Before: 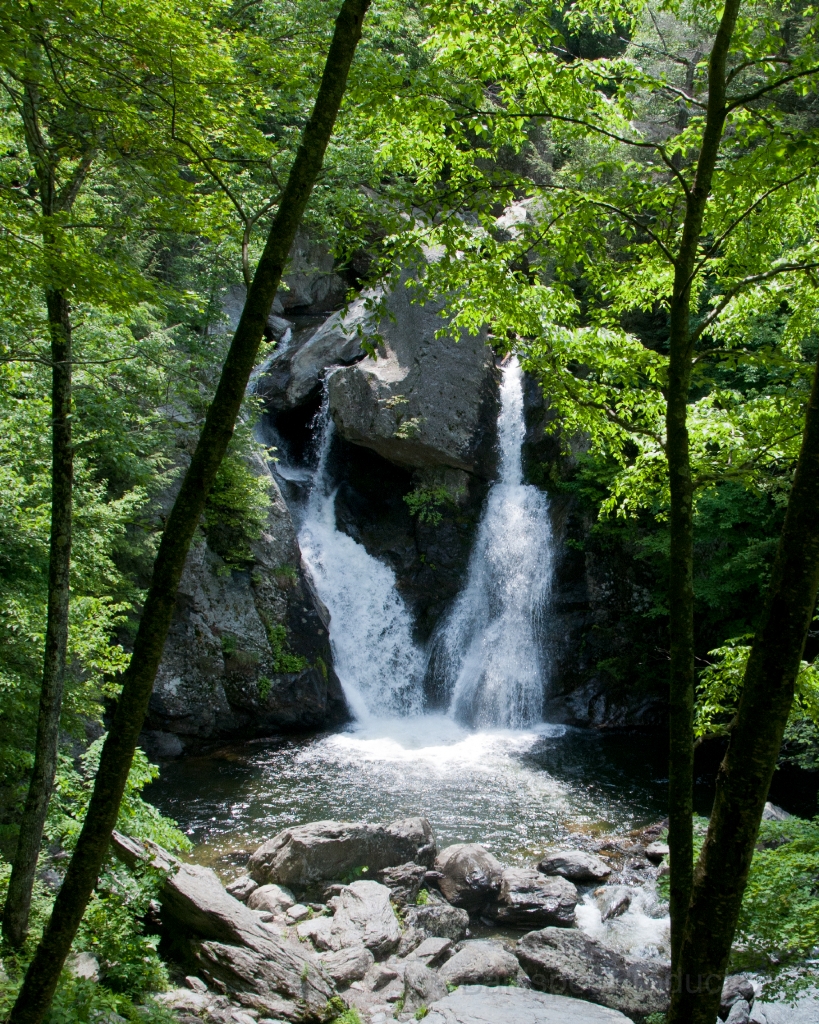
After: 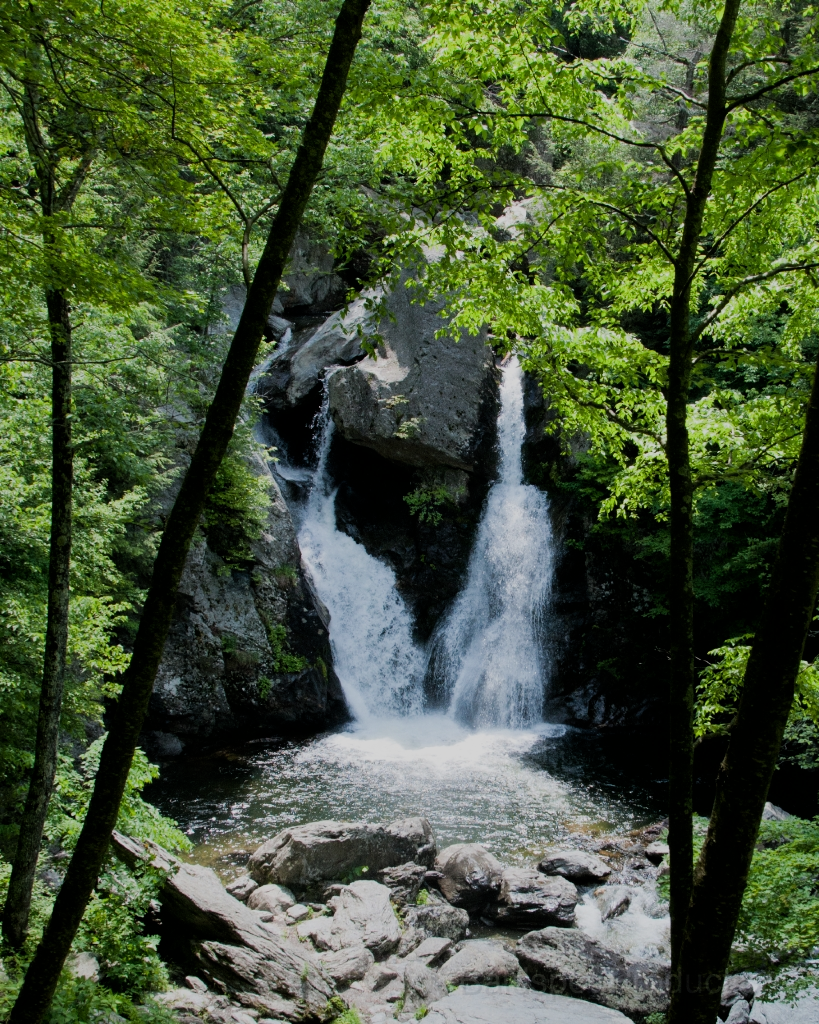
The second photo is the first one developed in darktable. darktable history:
filmic rgb: black relative exposure -7.65 EV, white relative exposure 4.56 EV, threshold 3.01 EV, hardness 3.61, enable highlight reconstruction true
